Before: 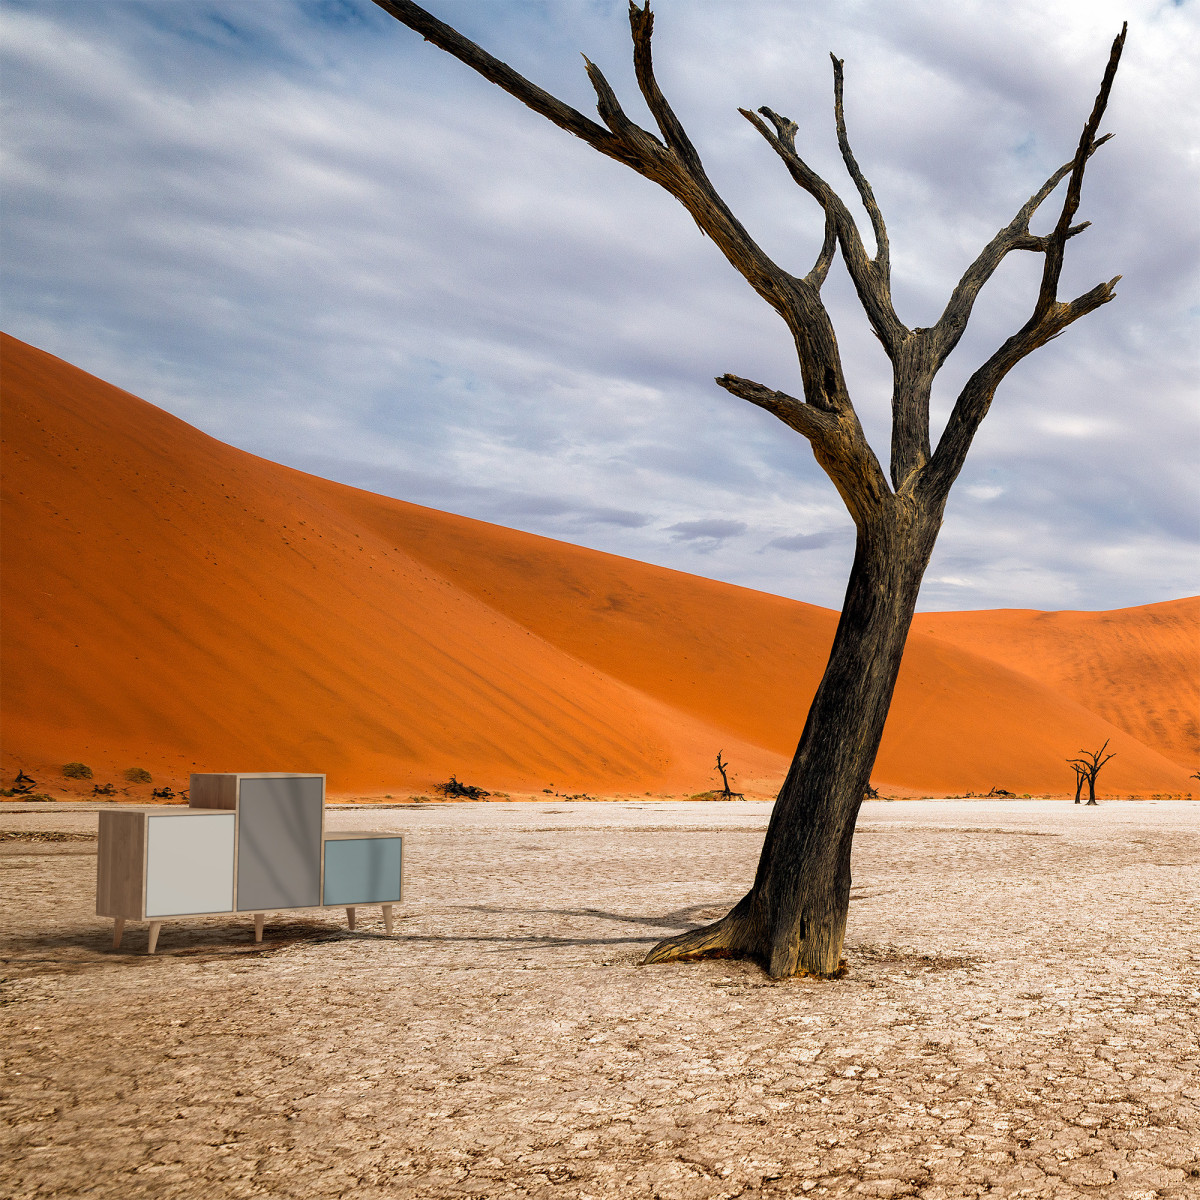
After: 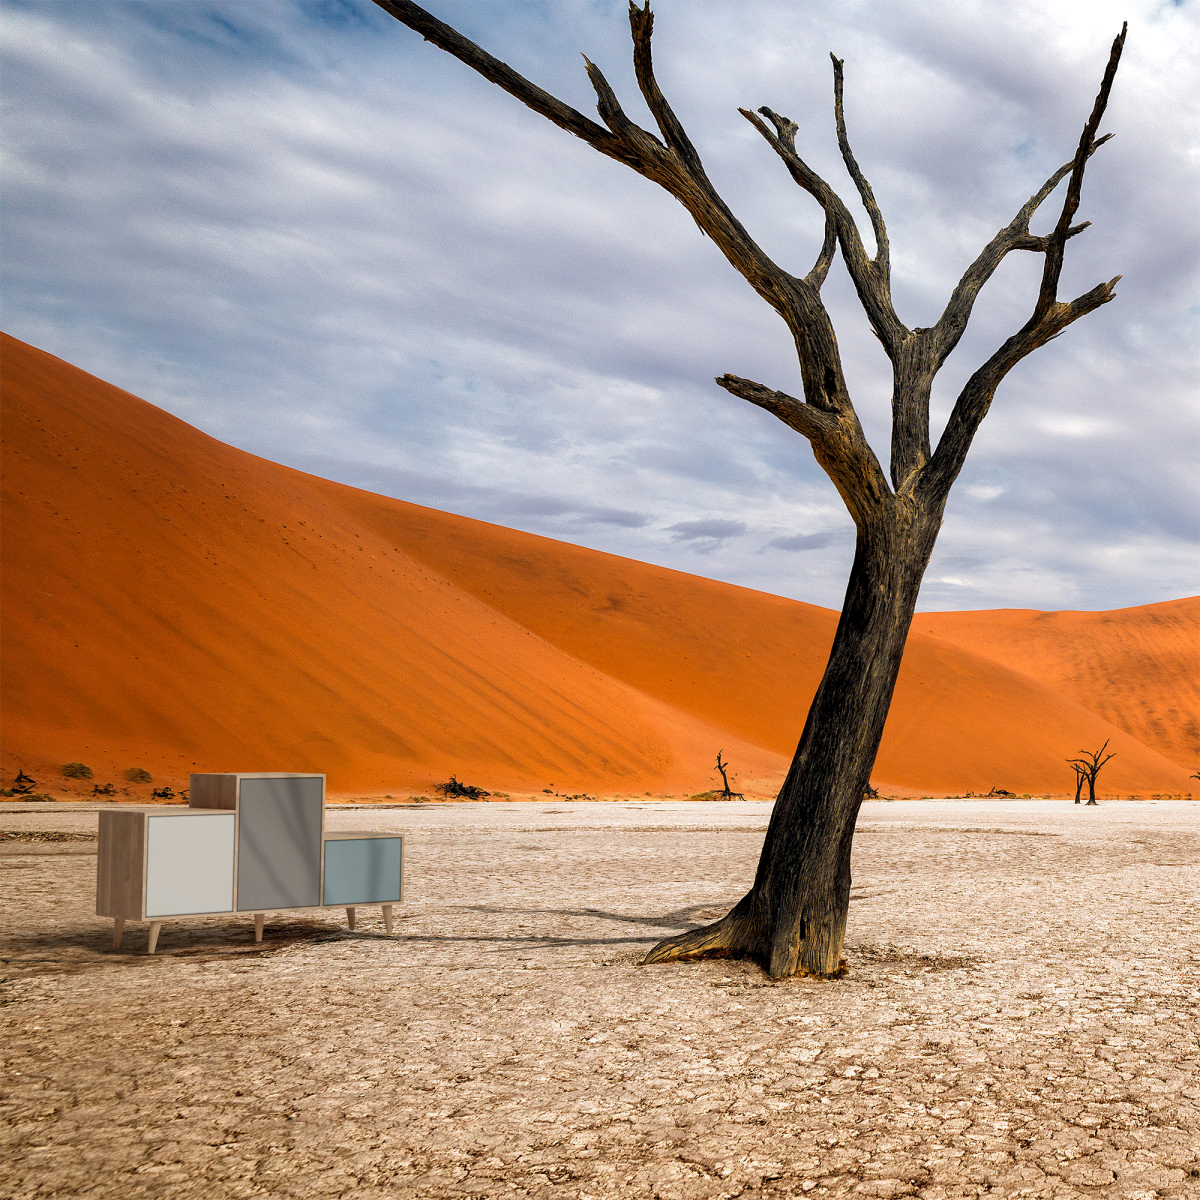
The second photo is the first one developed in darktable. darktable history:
local contrast: highlights 104%, shadows 100%, detail 120%, midtone range 0.2
